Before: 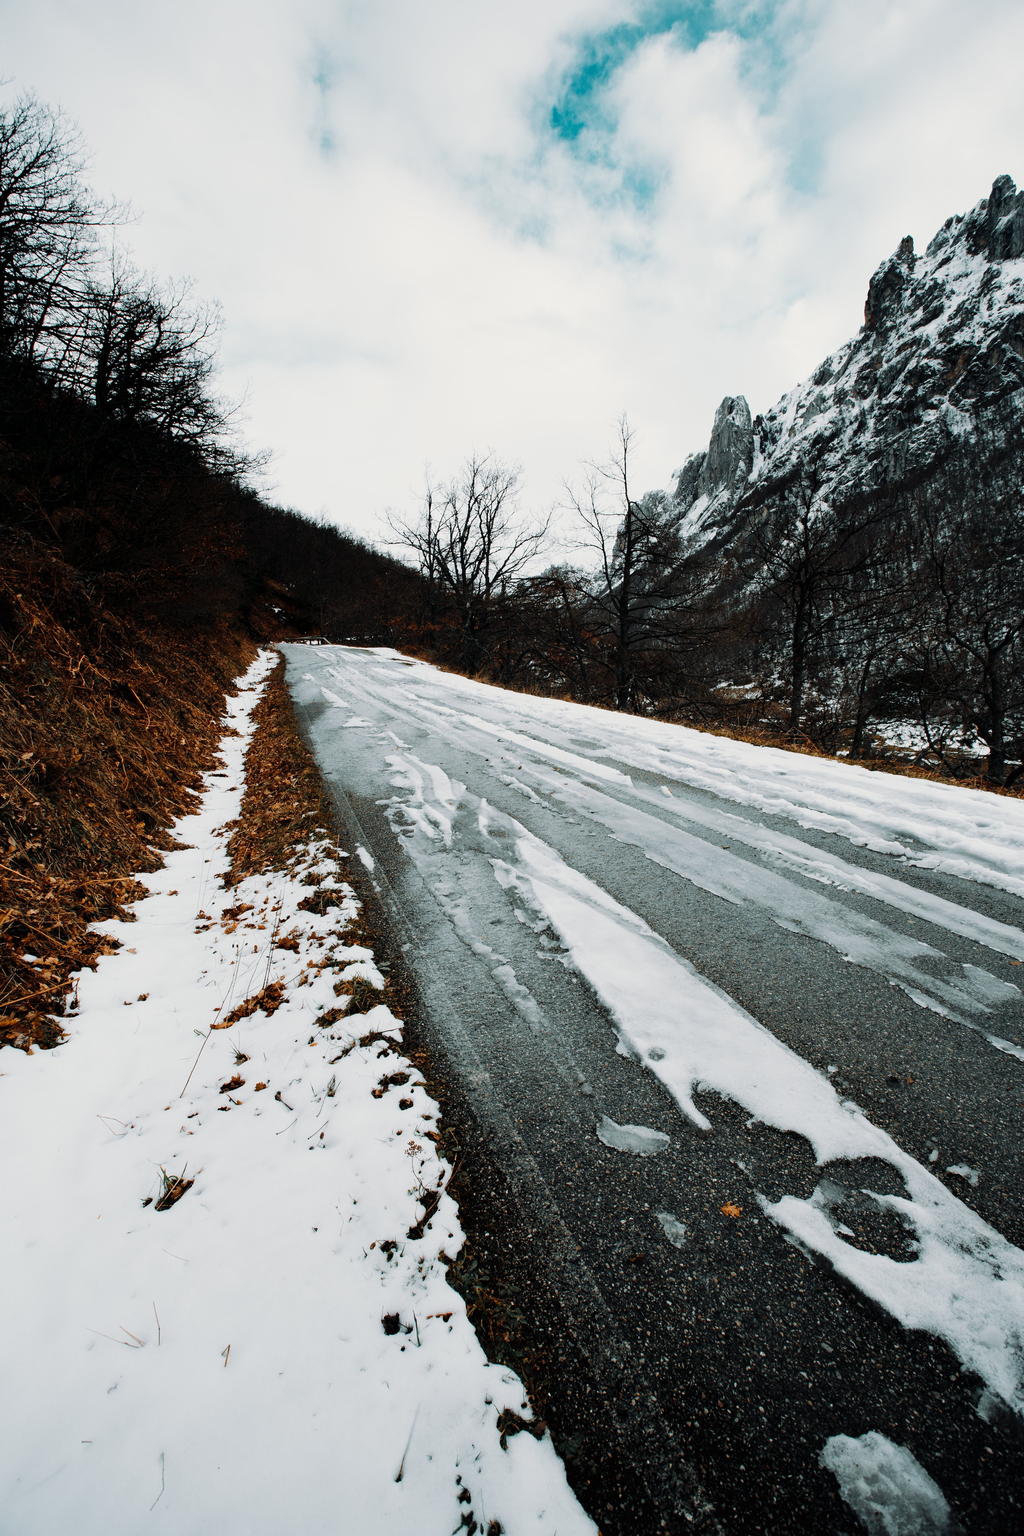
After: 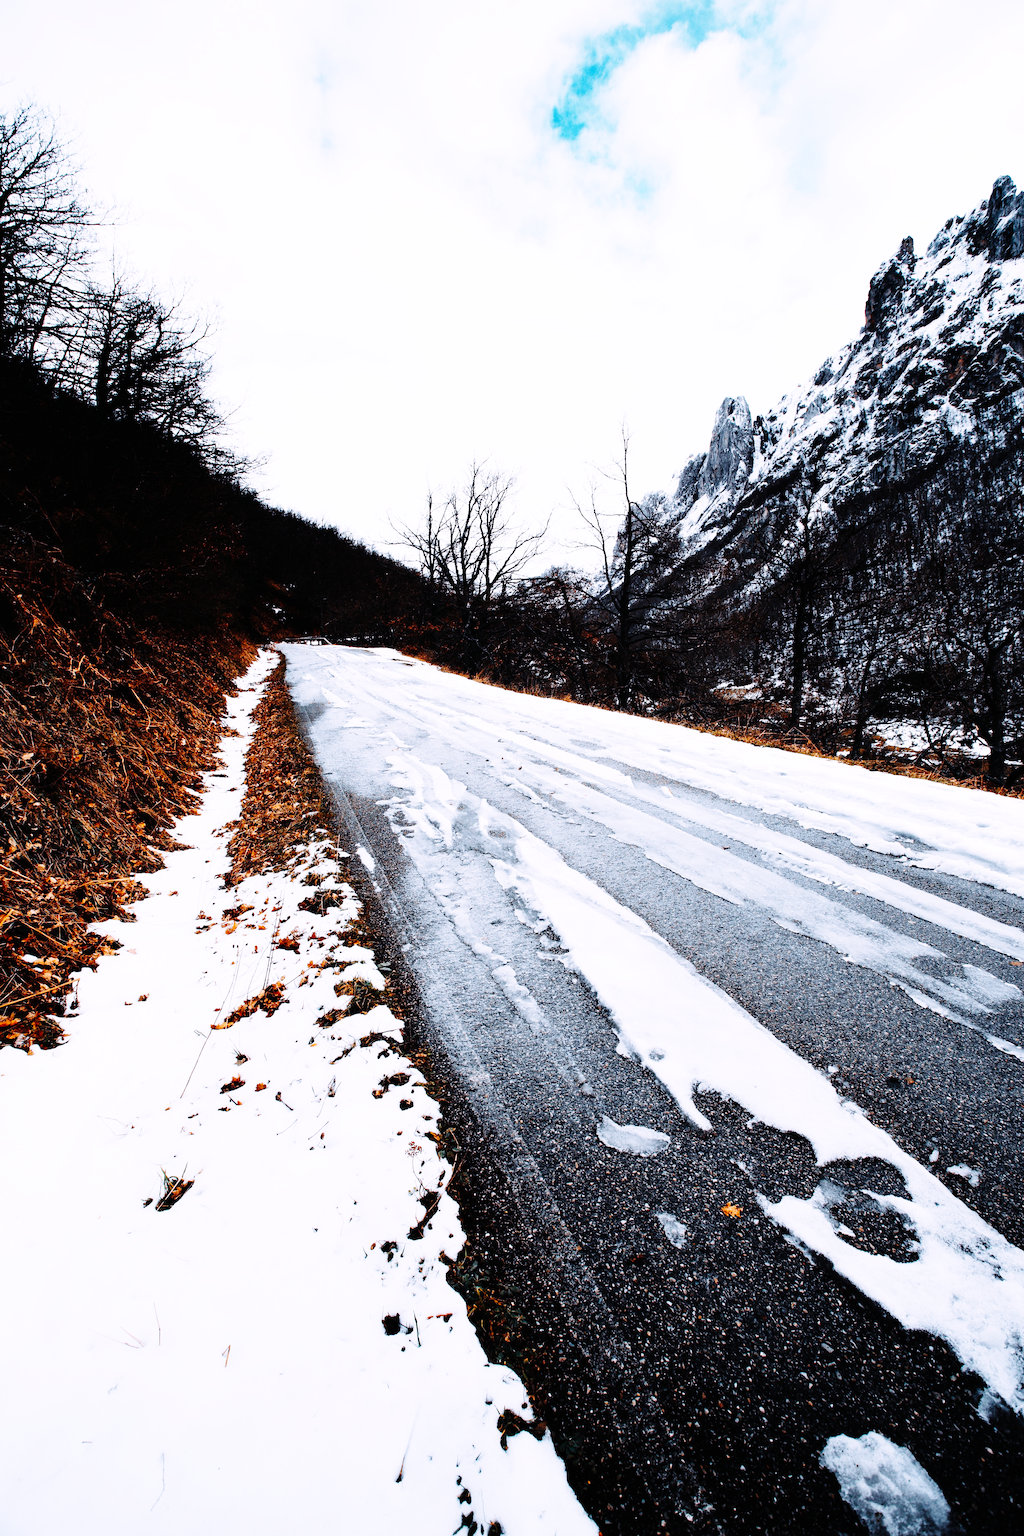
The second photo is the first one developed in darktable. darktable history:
base curve: curves: ch0 [(0, 0) (0, 0) (0.002, 0.001) (0.008, 0.003) (0.019, 0.011) (0.037, 0.037) (0.064, 0.11) (0.102, 0.232) (0.152, 0.379) (0.216, 0.524) (0.296, 0.665) (0.394, 0.789) (0.512, 0.881) (0.651, 0.945) (0.813, 0.986) (1, 1)], preserve colors none
white balance: red 1.042, blue 1.17
